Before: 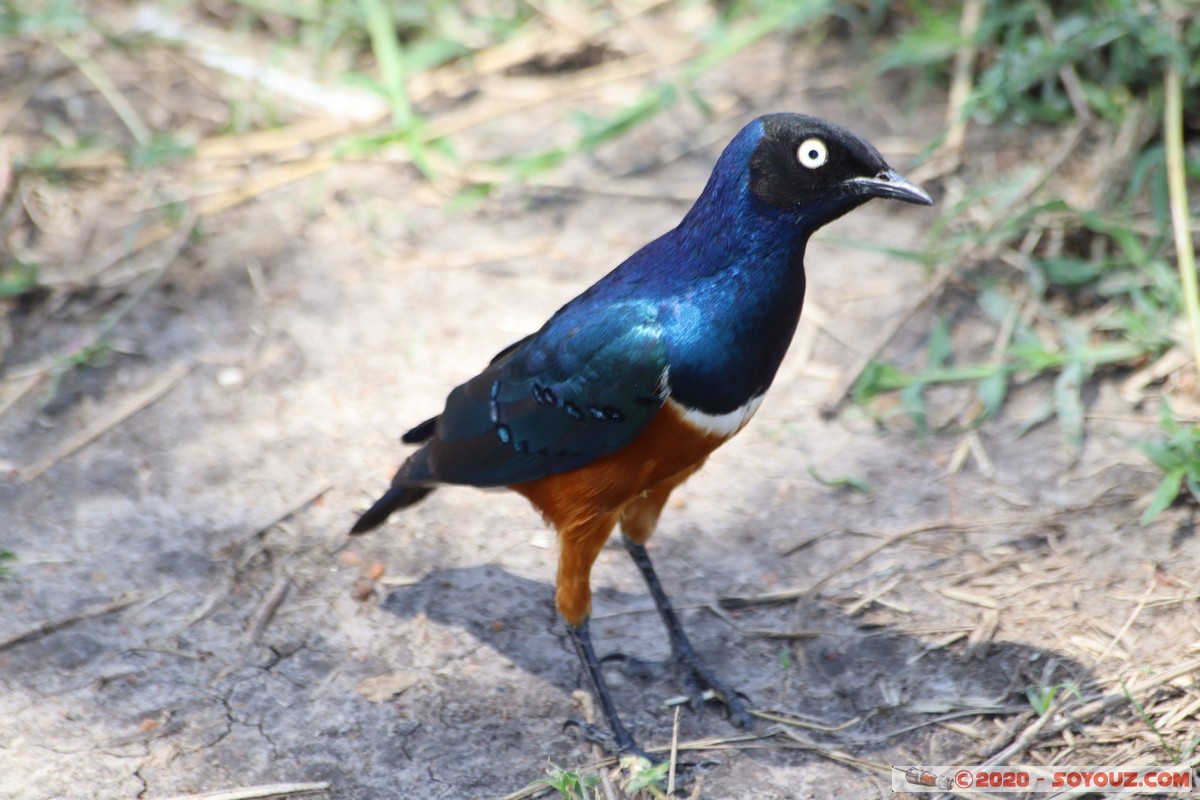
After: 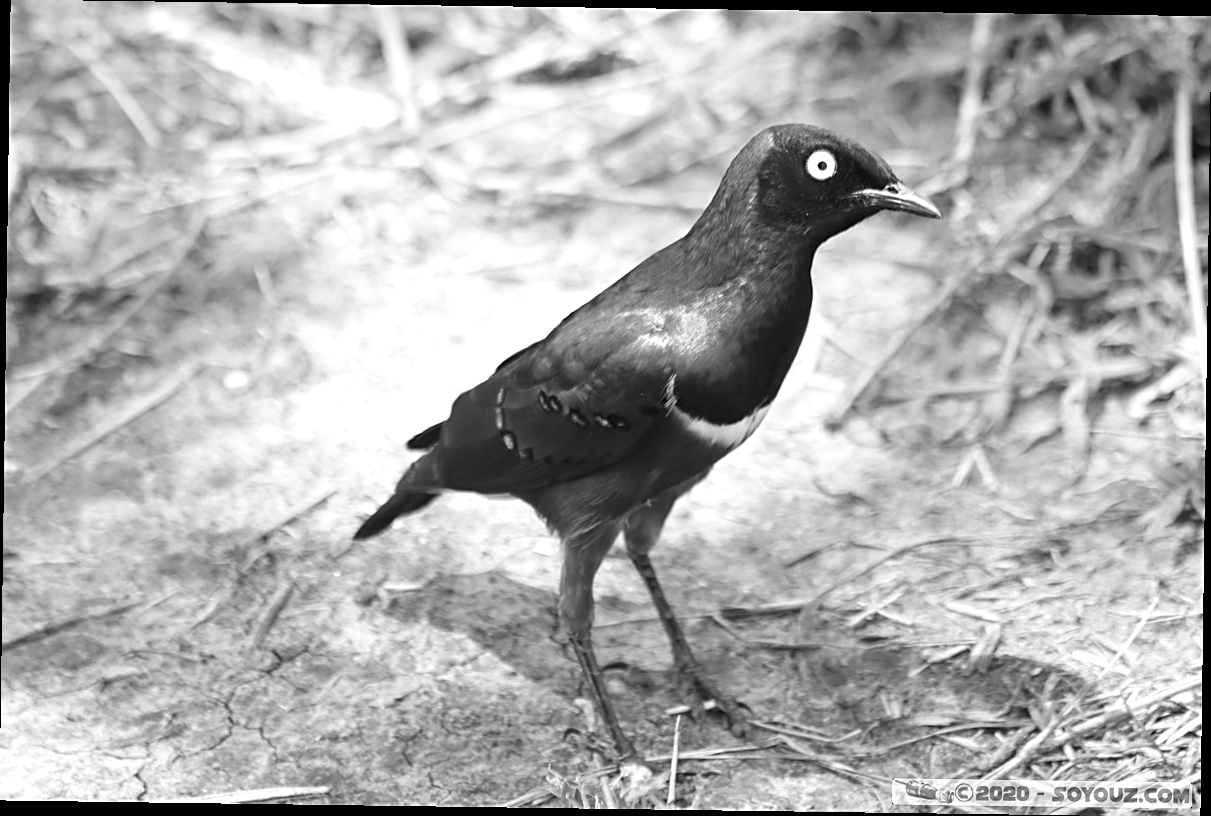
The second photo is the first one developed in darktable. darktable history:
white balance: red 1, blue 1
sharpen: on, module defaults
color calibration: output gray [0.23, 0.37, 0.4, 0], gray › normalize channels true, illuminant same as pipeline (D50), adaptation XYZ, x 0.346, y 0.359, gamut compression 0
rotate and perspective: rotation 0.8°, automatic cropping off
exposure: exposure 0.496 EV, compensate highlight preservation false
